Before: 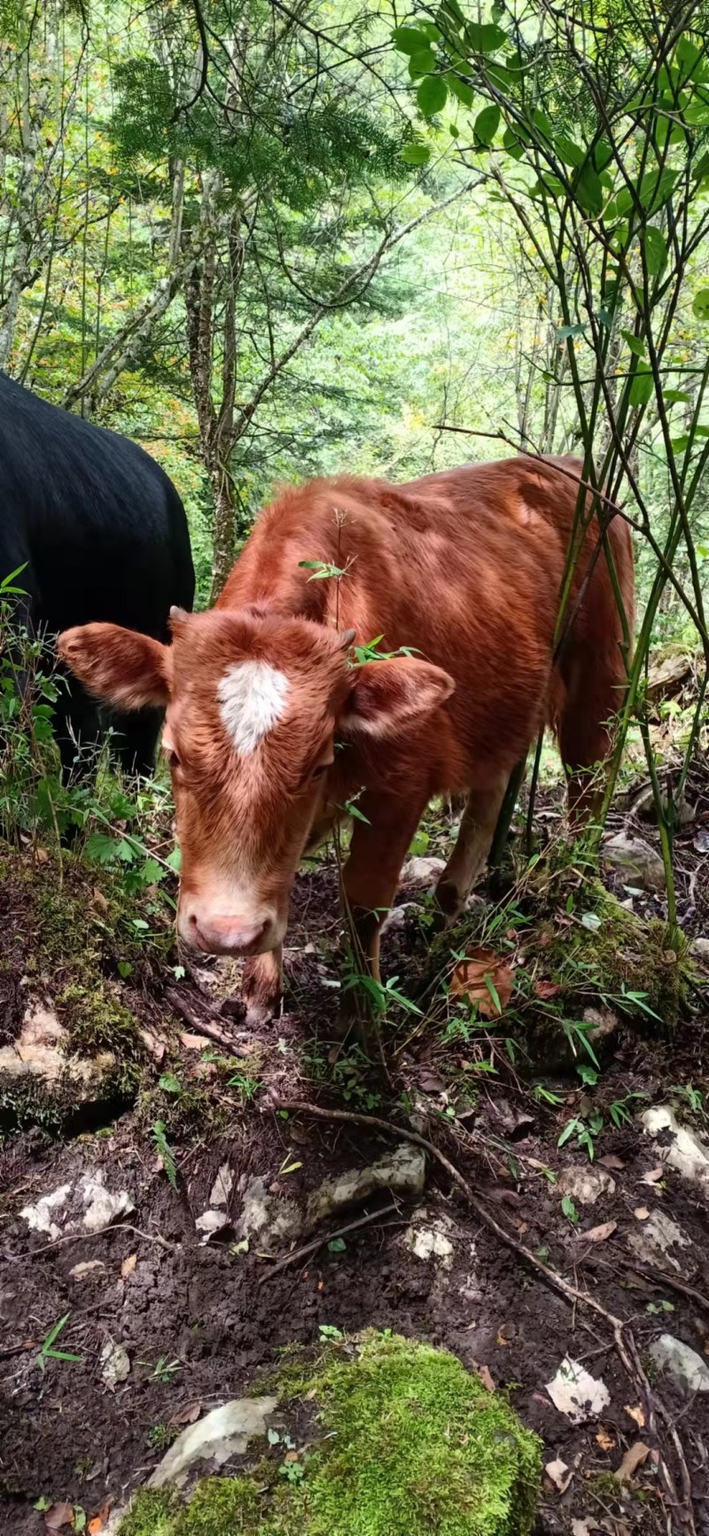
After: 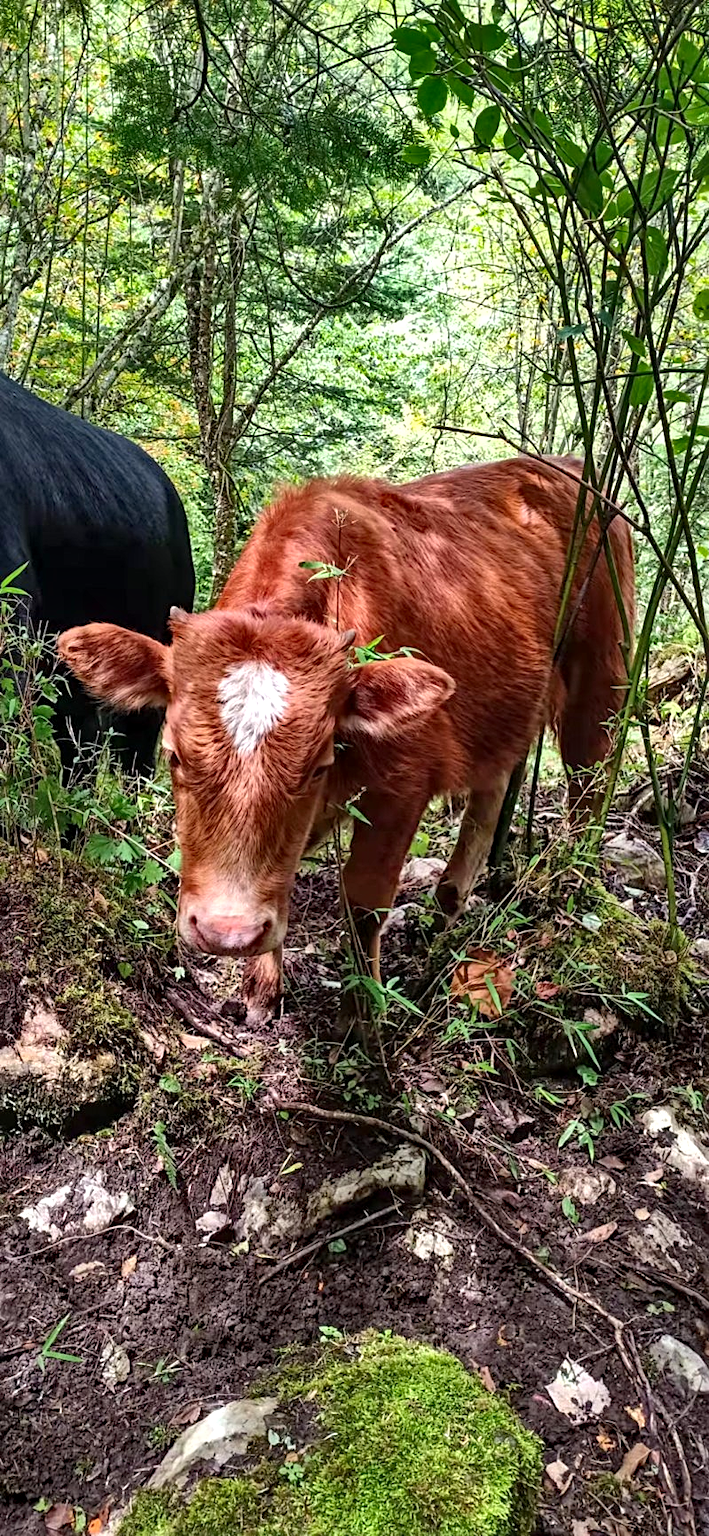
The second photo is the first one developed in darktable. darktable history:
sharpen: on, module defaults
haze removal: compatibility mode true, adaptive false
local contrast: on, module defaults
crop: bottom 0.057%
shadows and highlights: shadows 79.49, white point adjustment -8.95, highlights -61.5, soften with gaussian
exposure: exposure 0.496 EV, compensate highlight preservation false
